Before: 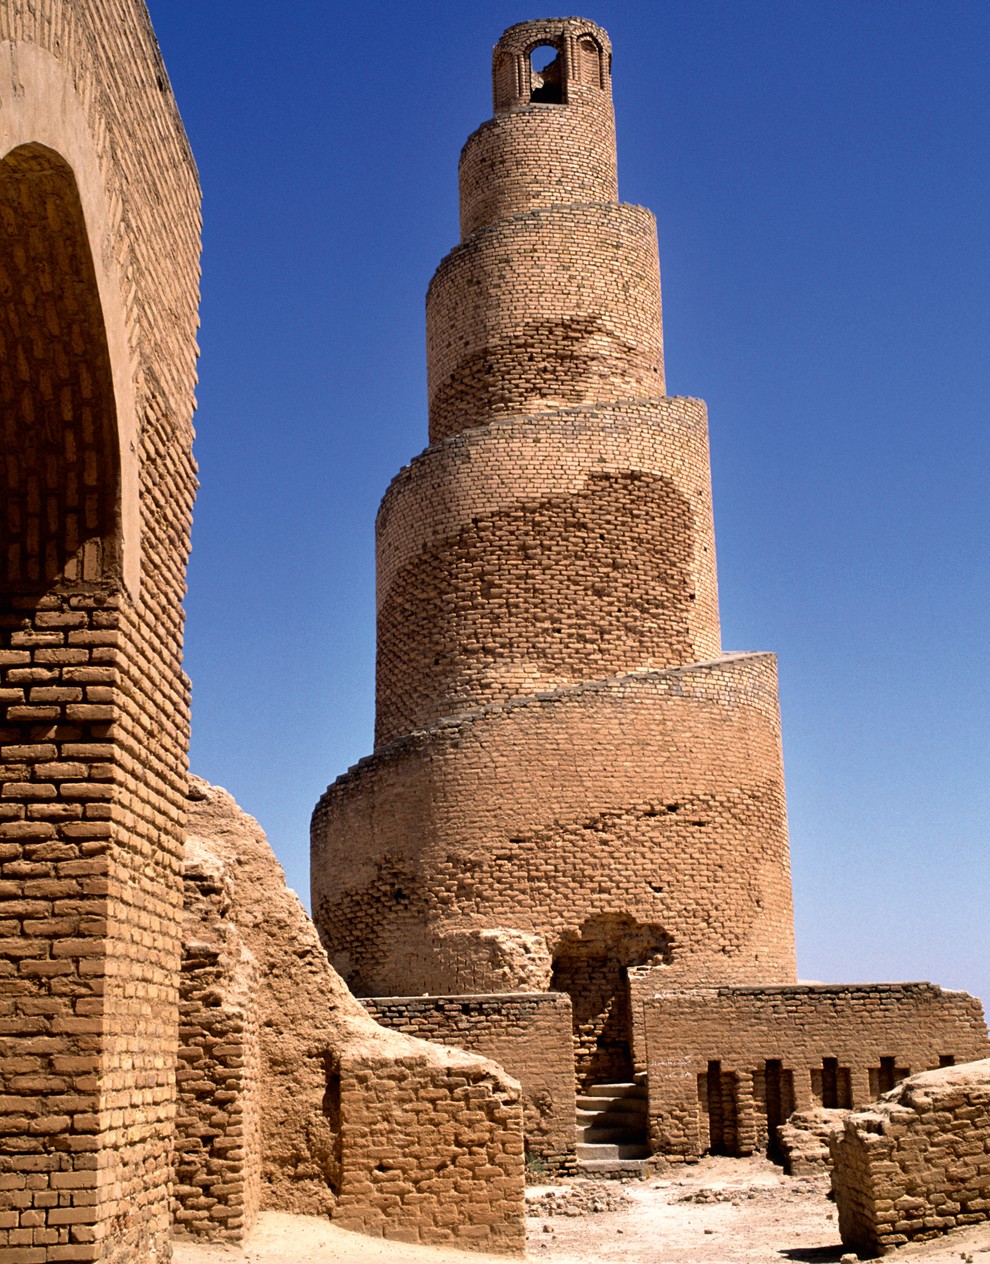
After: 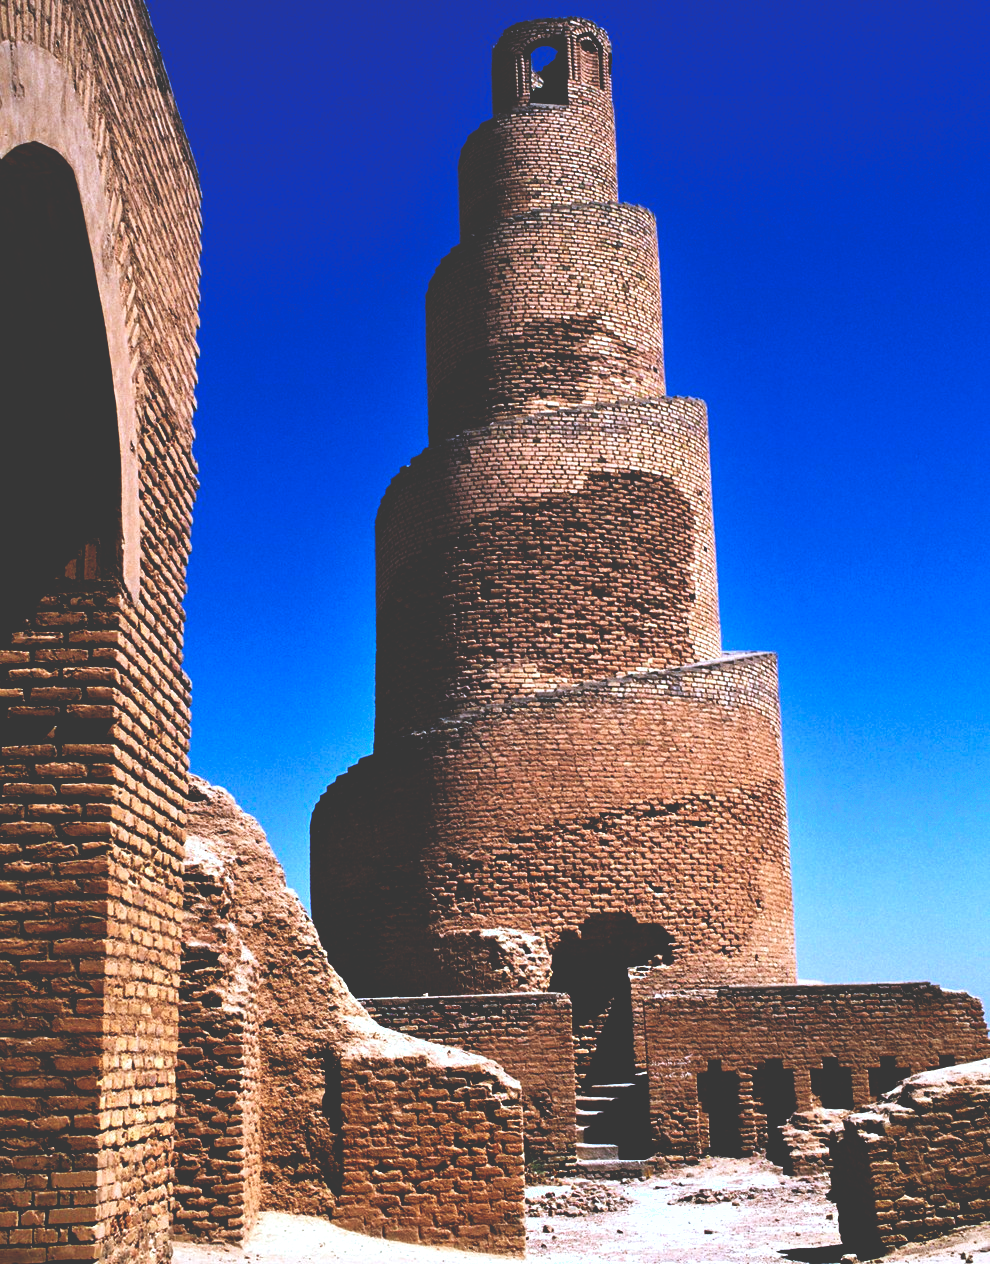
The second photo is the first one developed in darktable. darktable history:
color calibration: illuminant custom, x 0.388, y 0.387, temperature 3815.54 K
base curve: curves: ch0 [(0, 0.036) (0.083, 0.04) (0.804, 1)], preserve colors none
